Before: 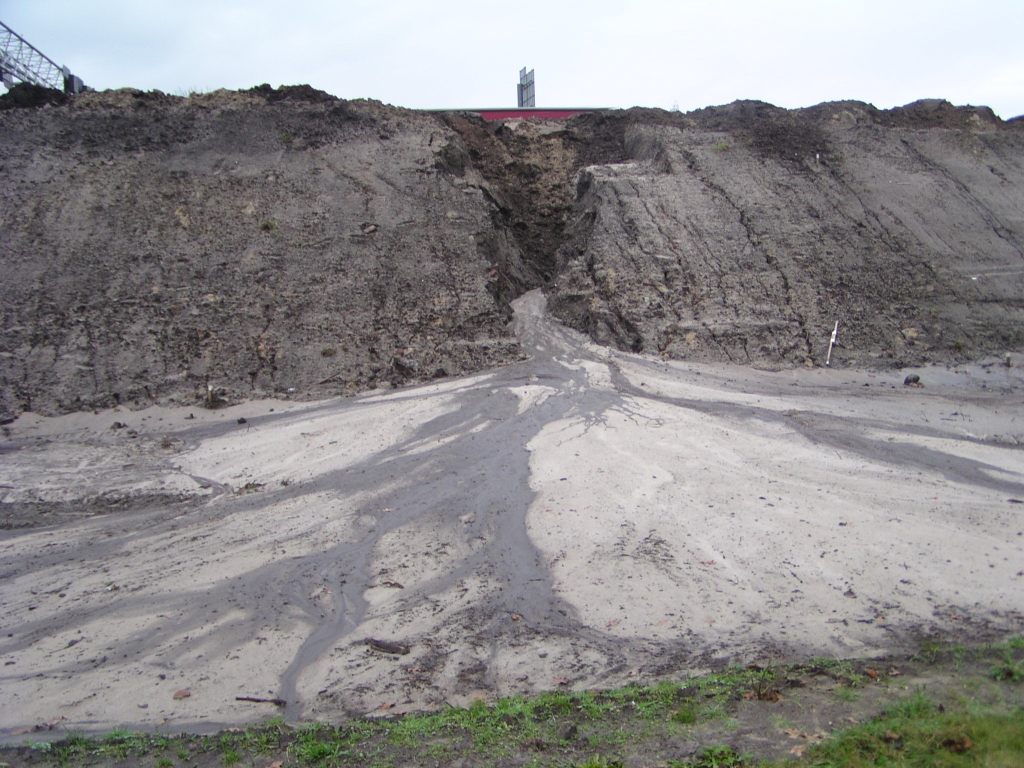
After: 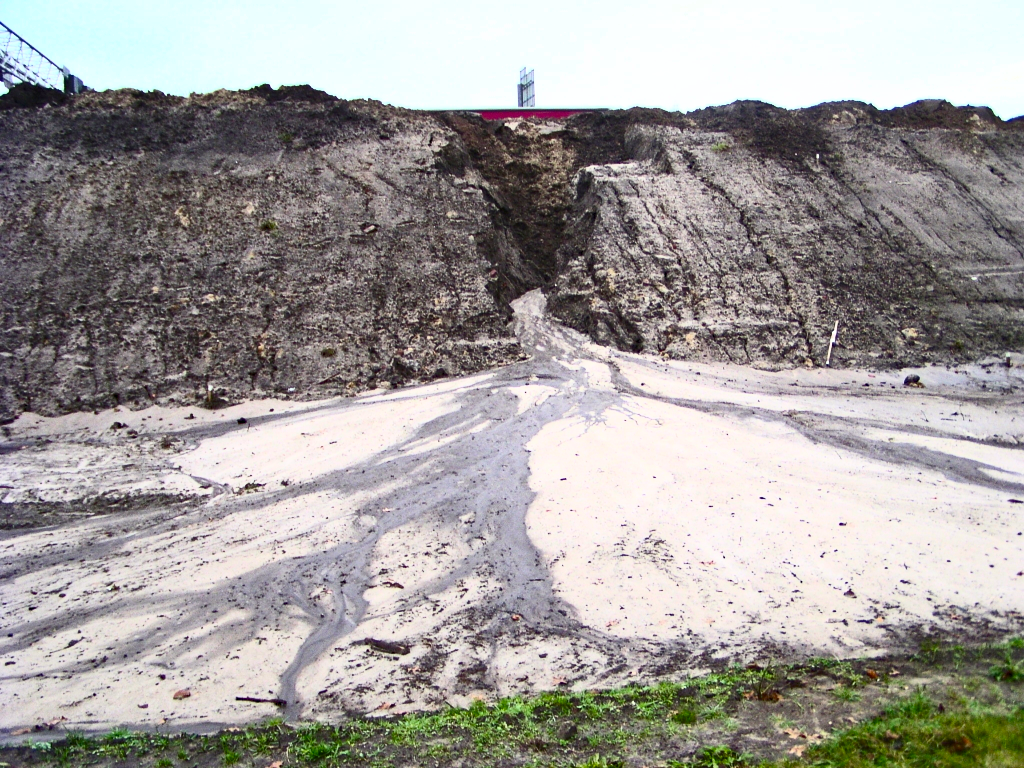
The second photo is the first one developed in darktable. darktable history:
tone equalizer: on, module defaults
contrast brightness saturation: contrast 0.62, brightness 0.34, saturation 0.14
haze removal: strength 0.29, distance 0.25, compatibility mode true, adaptive false
color balance rgb: perceptual saturation grading › global saturation 20%, global vibrance 20%
